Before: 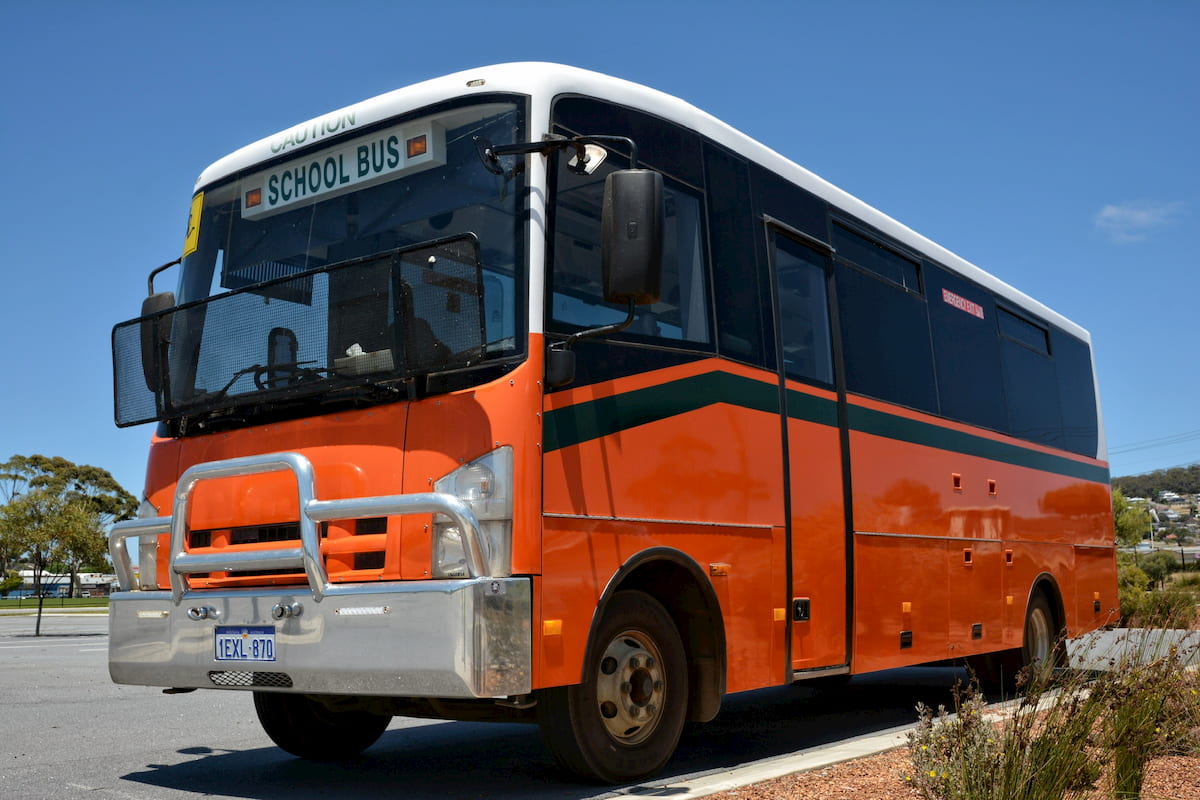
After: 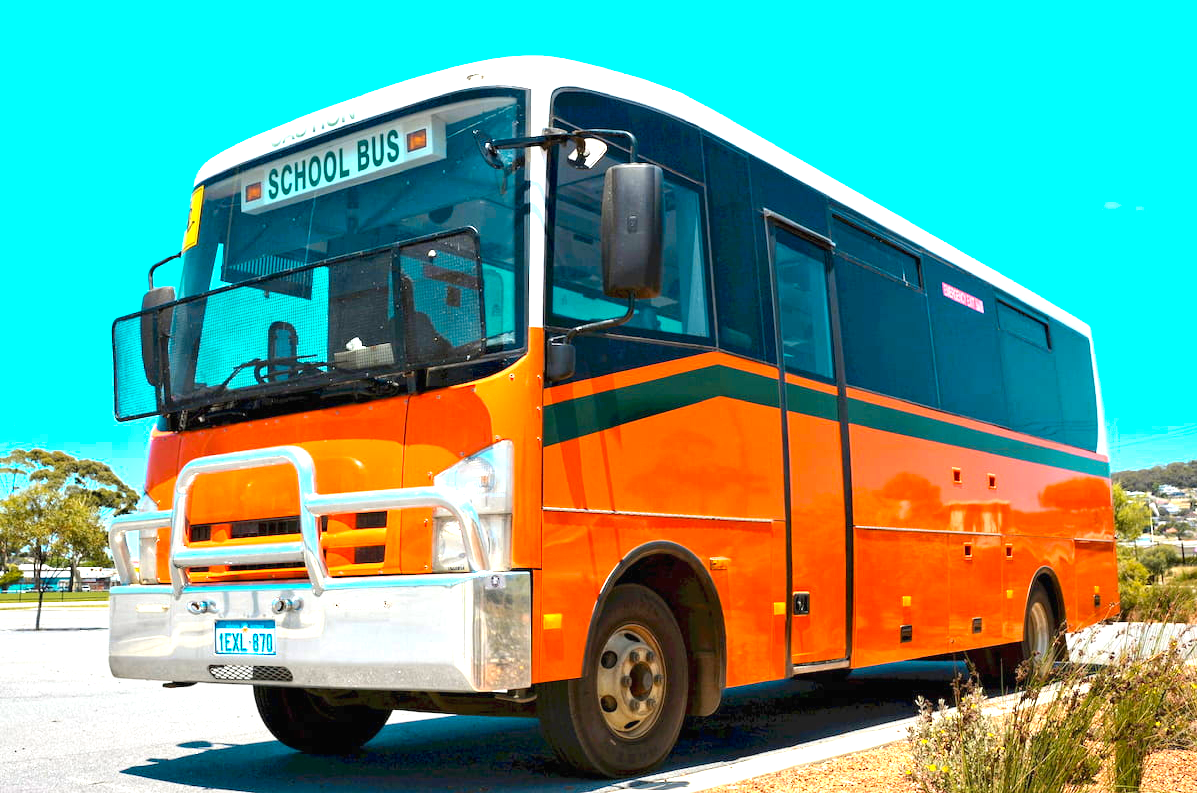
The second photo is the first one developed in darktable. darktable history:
exposure: black level correction 0, exposure 1.507 EV, compensate highlight preservation false
crop: top 0.779%, right 0.098%
contrast brightness saturation: contrast 0.03, brightness 0.06, saturation 0.128
color zones: curves: ch0 [(0.254, 0.492) (0.724, 0.62)]; ch1 [(0.25, 0.528) (0.719, 0.796)]; ch2 [(0, 0.472) (0.25, 0.5) (0.73, 0.184)]
